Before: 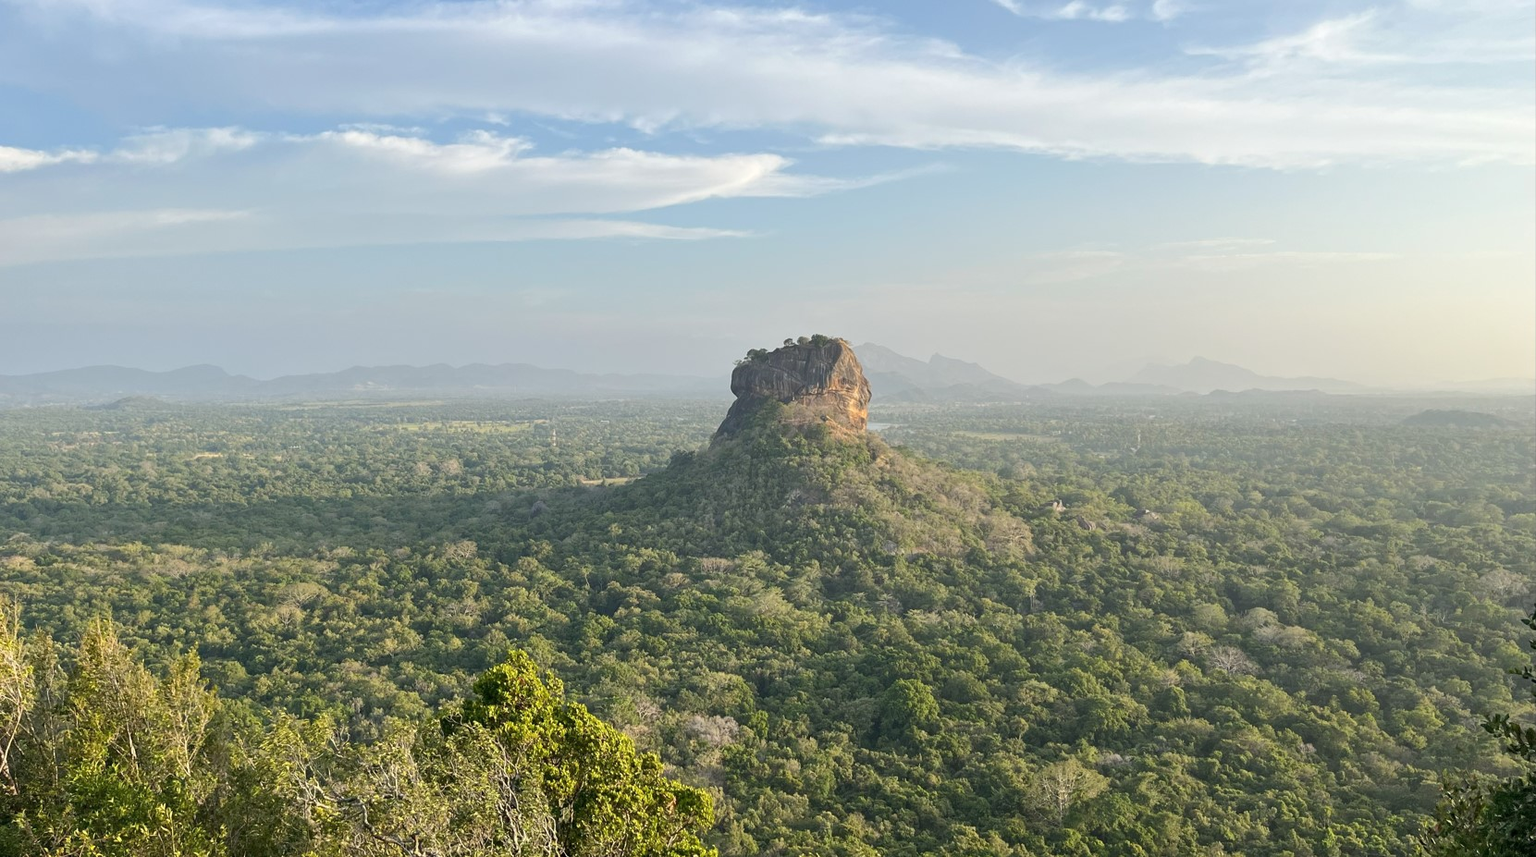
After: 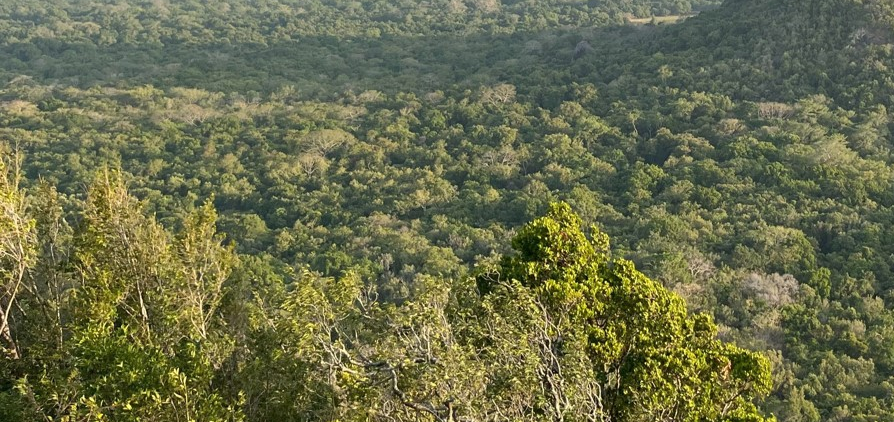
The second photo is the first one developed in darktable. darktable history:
crop and rotate: top 54.239%, right 46.163%, bottom 0.183%
